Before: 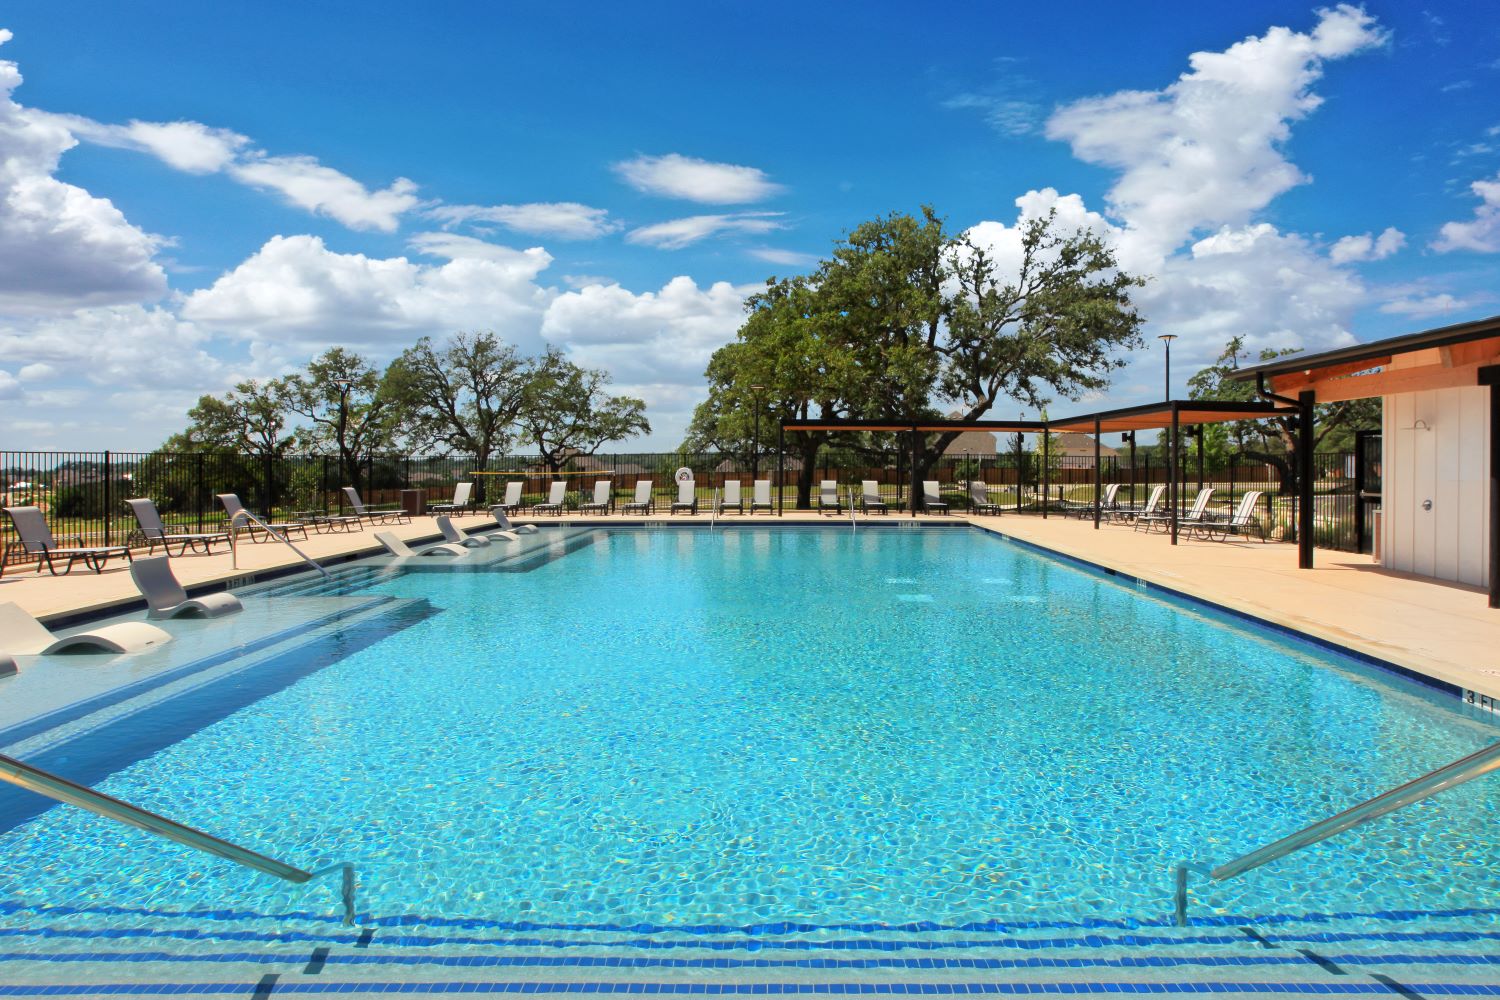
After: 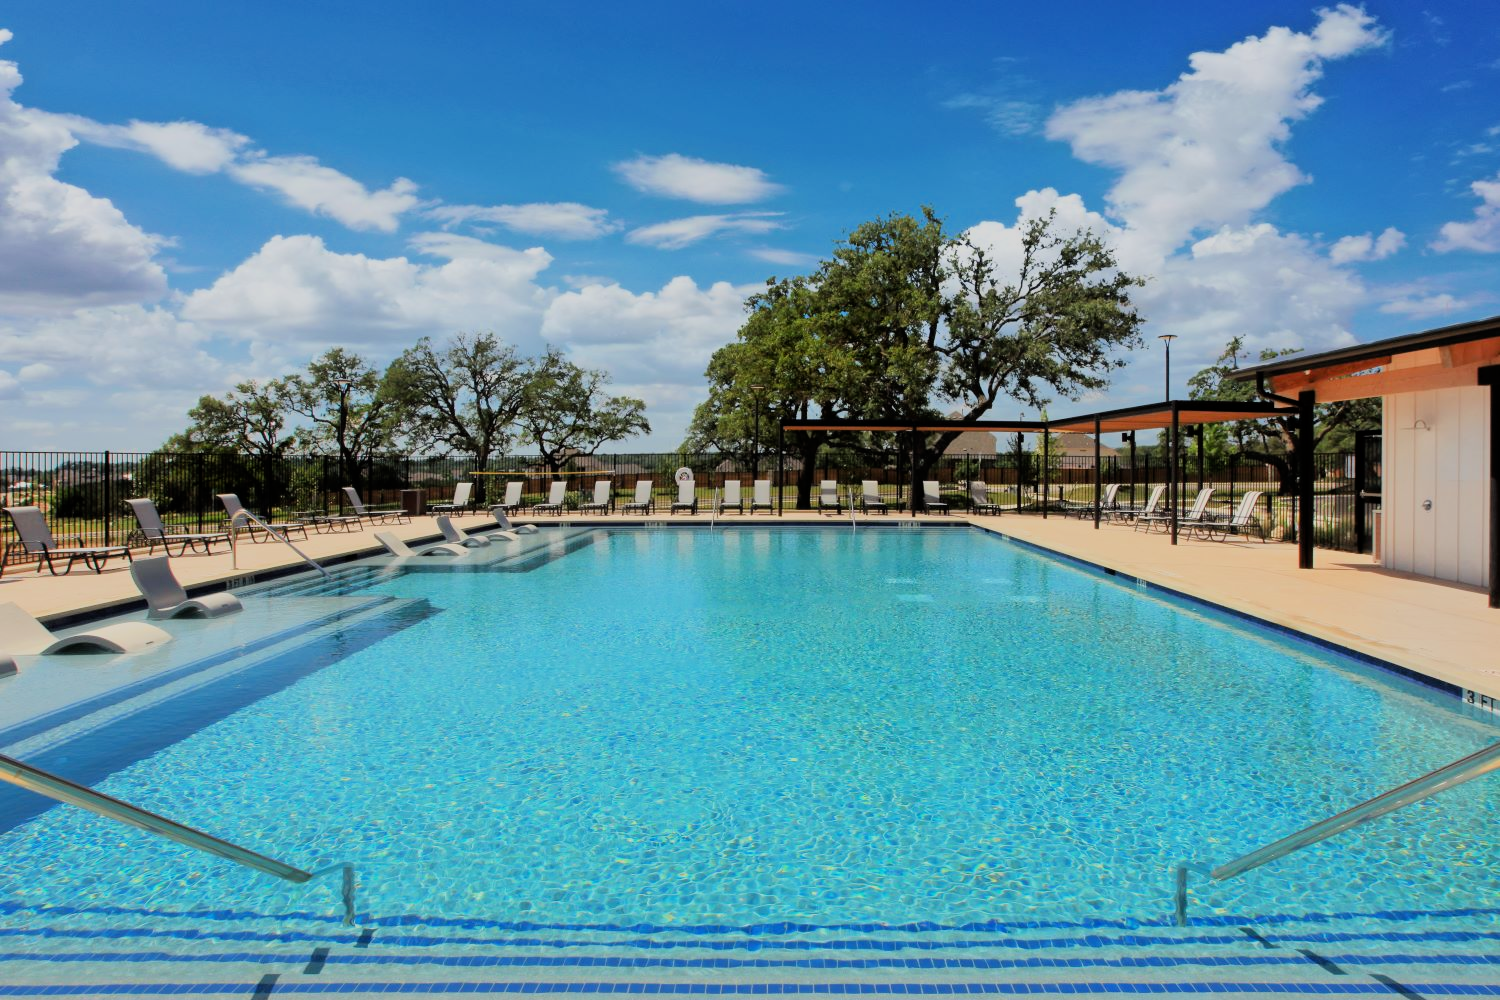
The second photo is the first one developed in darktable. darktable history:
filmic rgb: black relative exposure -7.65 EV, white relative exposure 4.56 EV, hardness 3.61, contrast 1.06, color science v6 (2022), iterations of high-quality reconstruction 0
